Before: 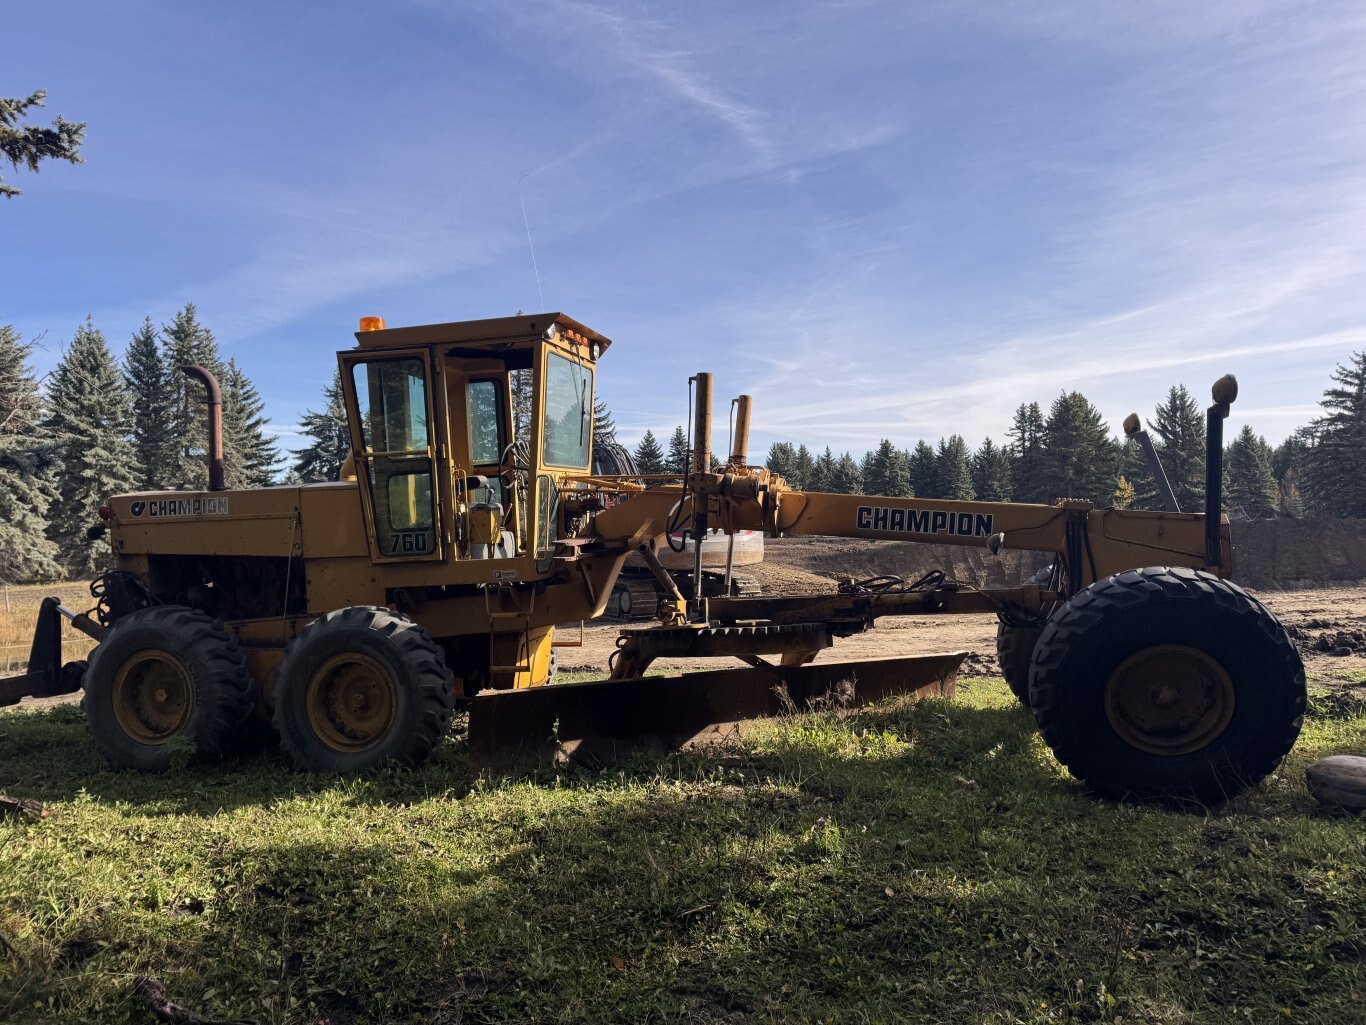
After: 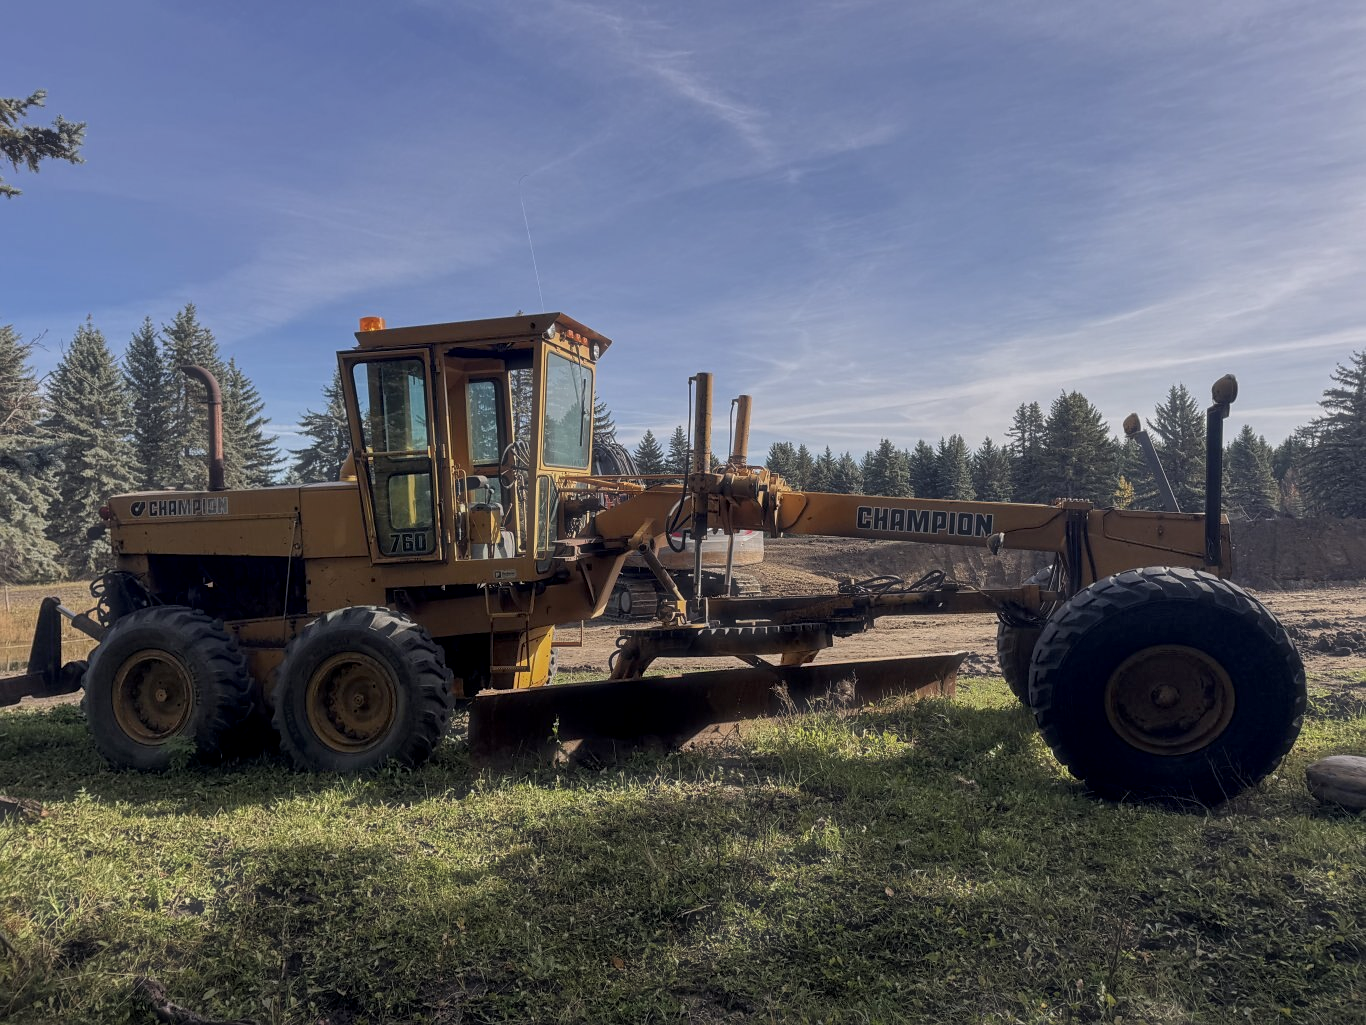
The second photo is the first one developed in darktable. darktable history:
sharpen: radius 1.459, amount 0.395, threshold 1.746
haze removal: strength -0.097, compatibility mode true, adaptive false
local contrast: on, module defaults
tone equalizer: -8 EV 0.264 EV, -7 EV 0.421 EV, -6 EV 0.405 EV, -5 EV 0.265 EV, -3 EV -0.282 EV, -2 EV -0.427 EV, -1 EV -0.405 EV, +0 EV -0.24 EV, edges refinement/feathering 500, mask exposure compensation -1.57 EV, preserve details no
shadows and highlights: shadows -20.47, white point adjustment -1.97, highlights -35.16
